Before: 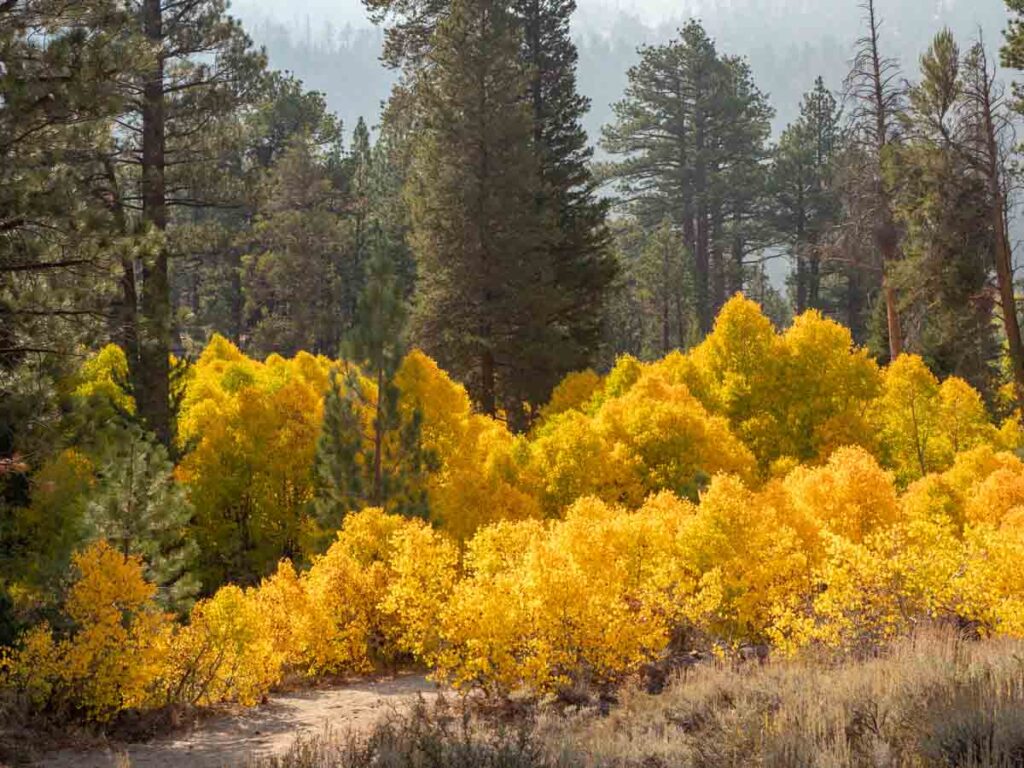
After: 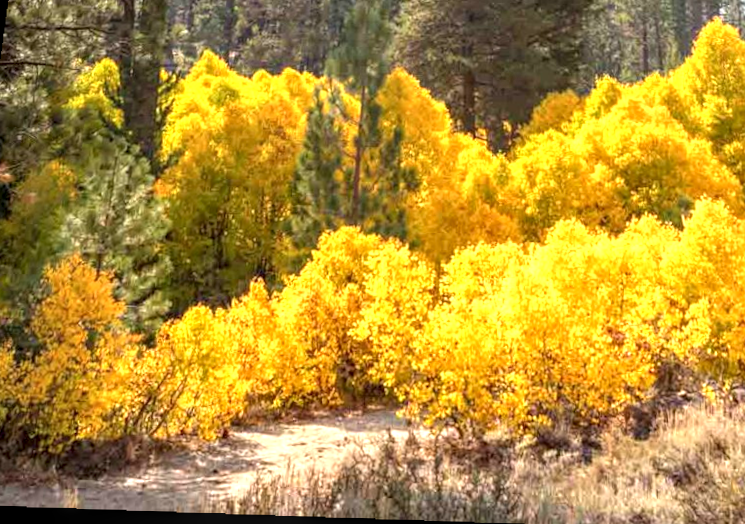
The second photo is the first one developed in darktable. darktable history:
crop and rotate: angle -0.82°, left 3.85%, top 31.828%, right 27.992%
exposure: black level correction 0, exposure 1.015 EV, compensate exposure bias true, compensate highlight preservation false
tone equalizer: on, module defaults
rotate and perspective: rotation 0.128°, lens shift (vertical) -0.181, lens shift (horizontal) -0.044, shear 0.001, automatic cropping off
base curve: curves: ch0 [(0, 0) (0.989, 0.992)], preserve colors none
local contrast: detail 130%
